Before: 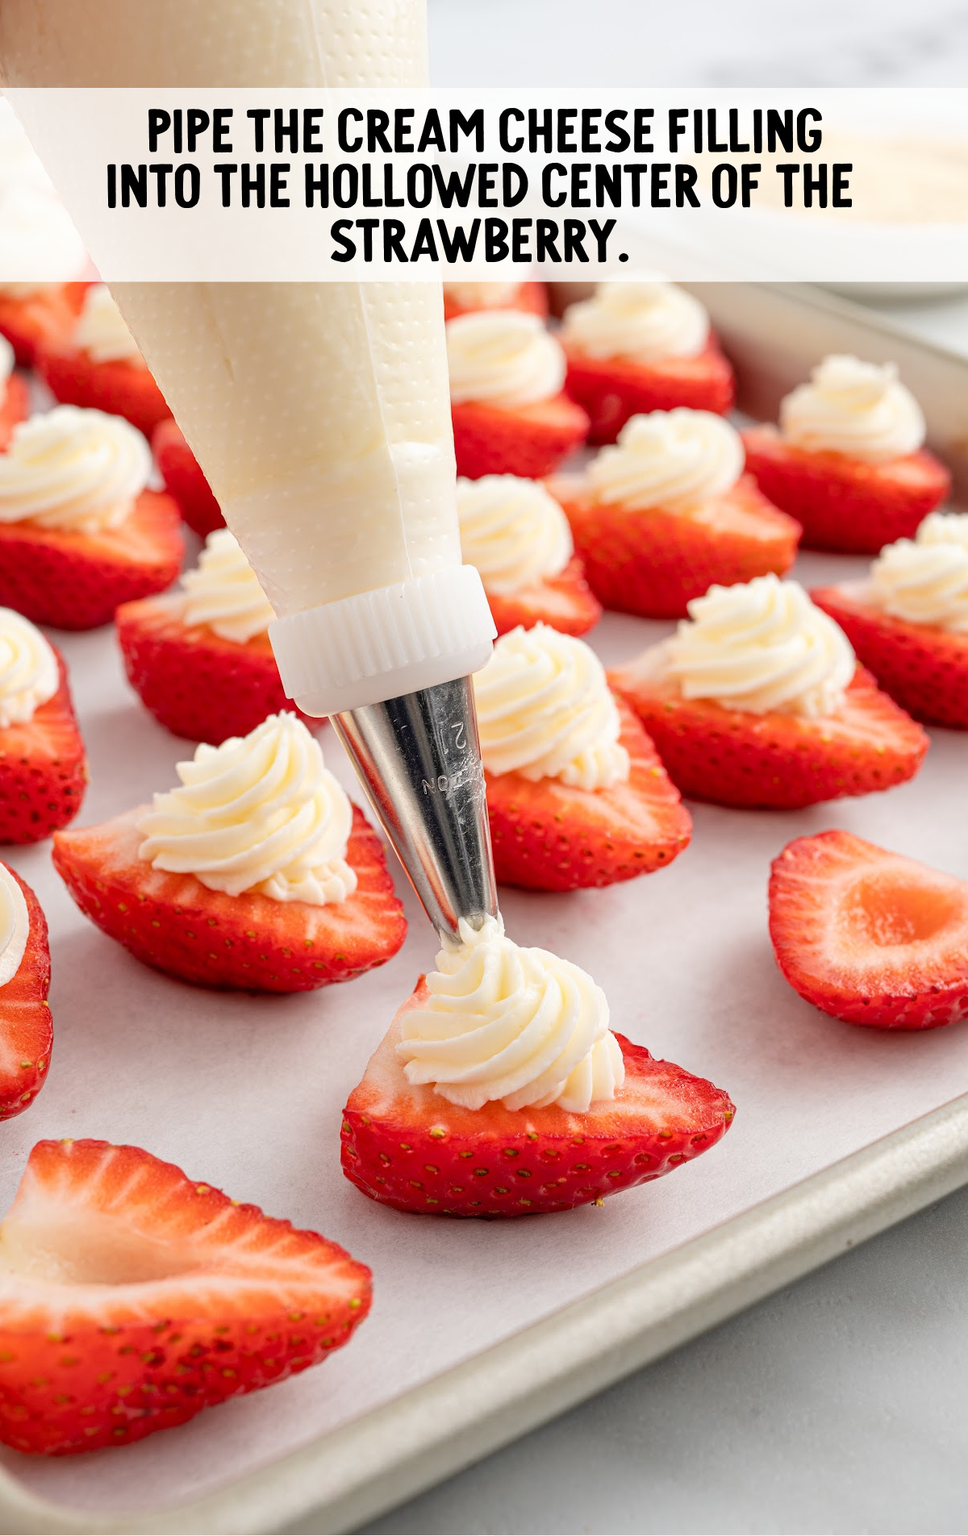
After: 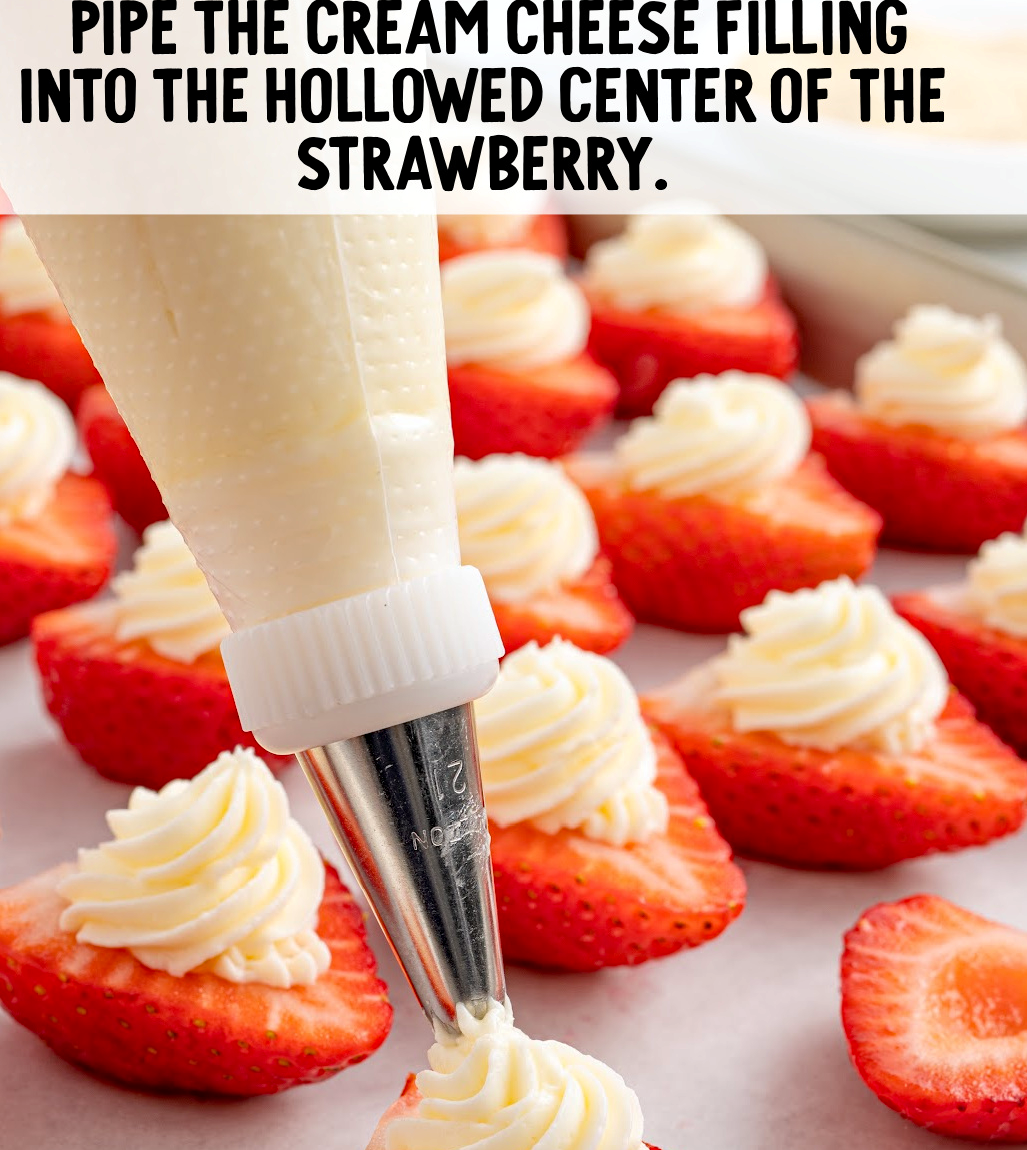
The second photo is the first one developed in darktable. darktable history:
crop and rotate: left 9.395%, top 7.089%, right 4.977%, bottom 32.521%
haze removal: strength 0.28, distance 0.244, compatibility mode true, adaptive false
